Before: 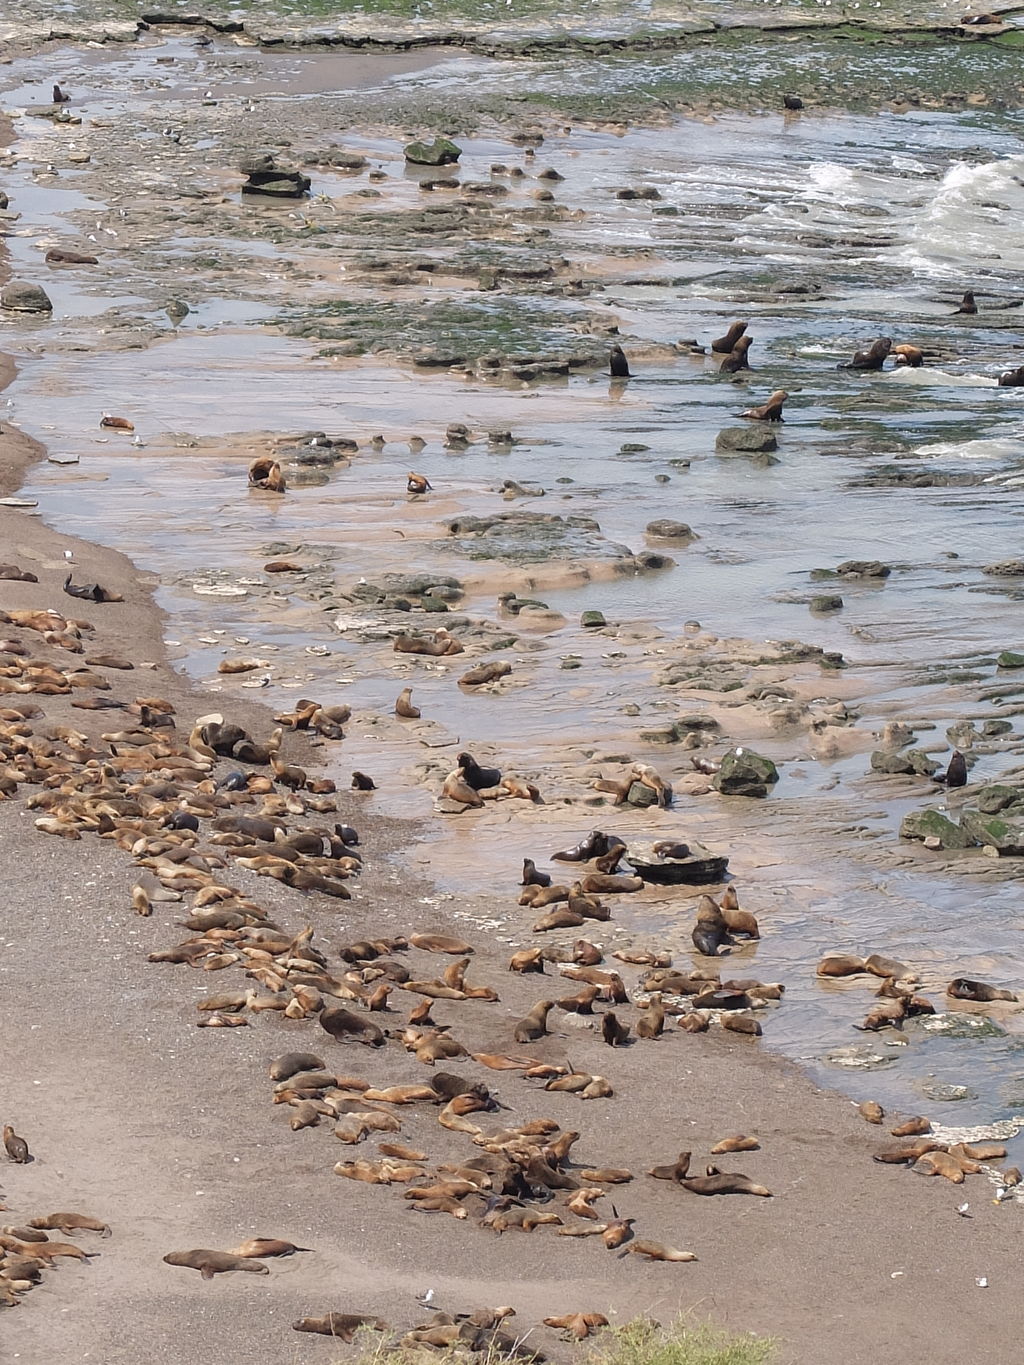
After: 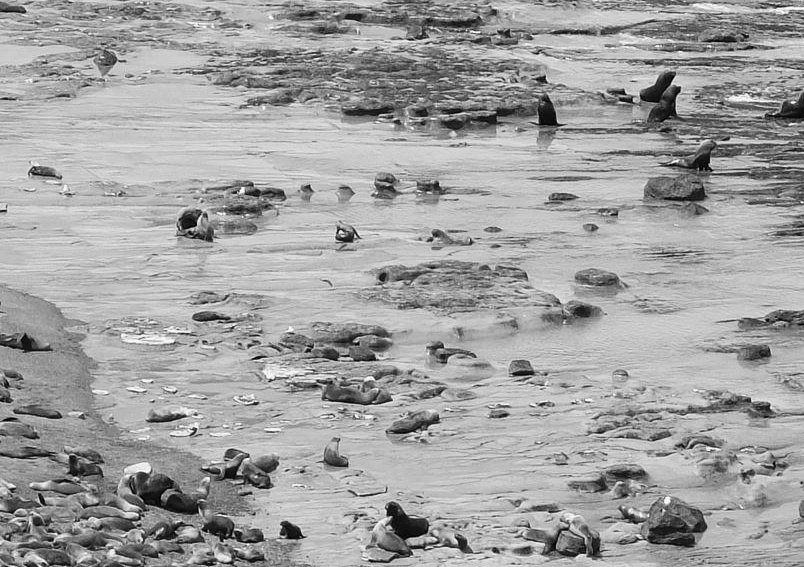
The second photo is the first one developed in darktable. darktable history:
crop: left 7.036%, top 18.398%, right 14.379%, bottom 40.043%
contrast brightness saturation: contrast 0.18, saturation 0.3
monochrome: a 32, b 64, size 2.3
